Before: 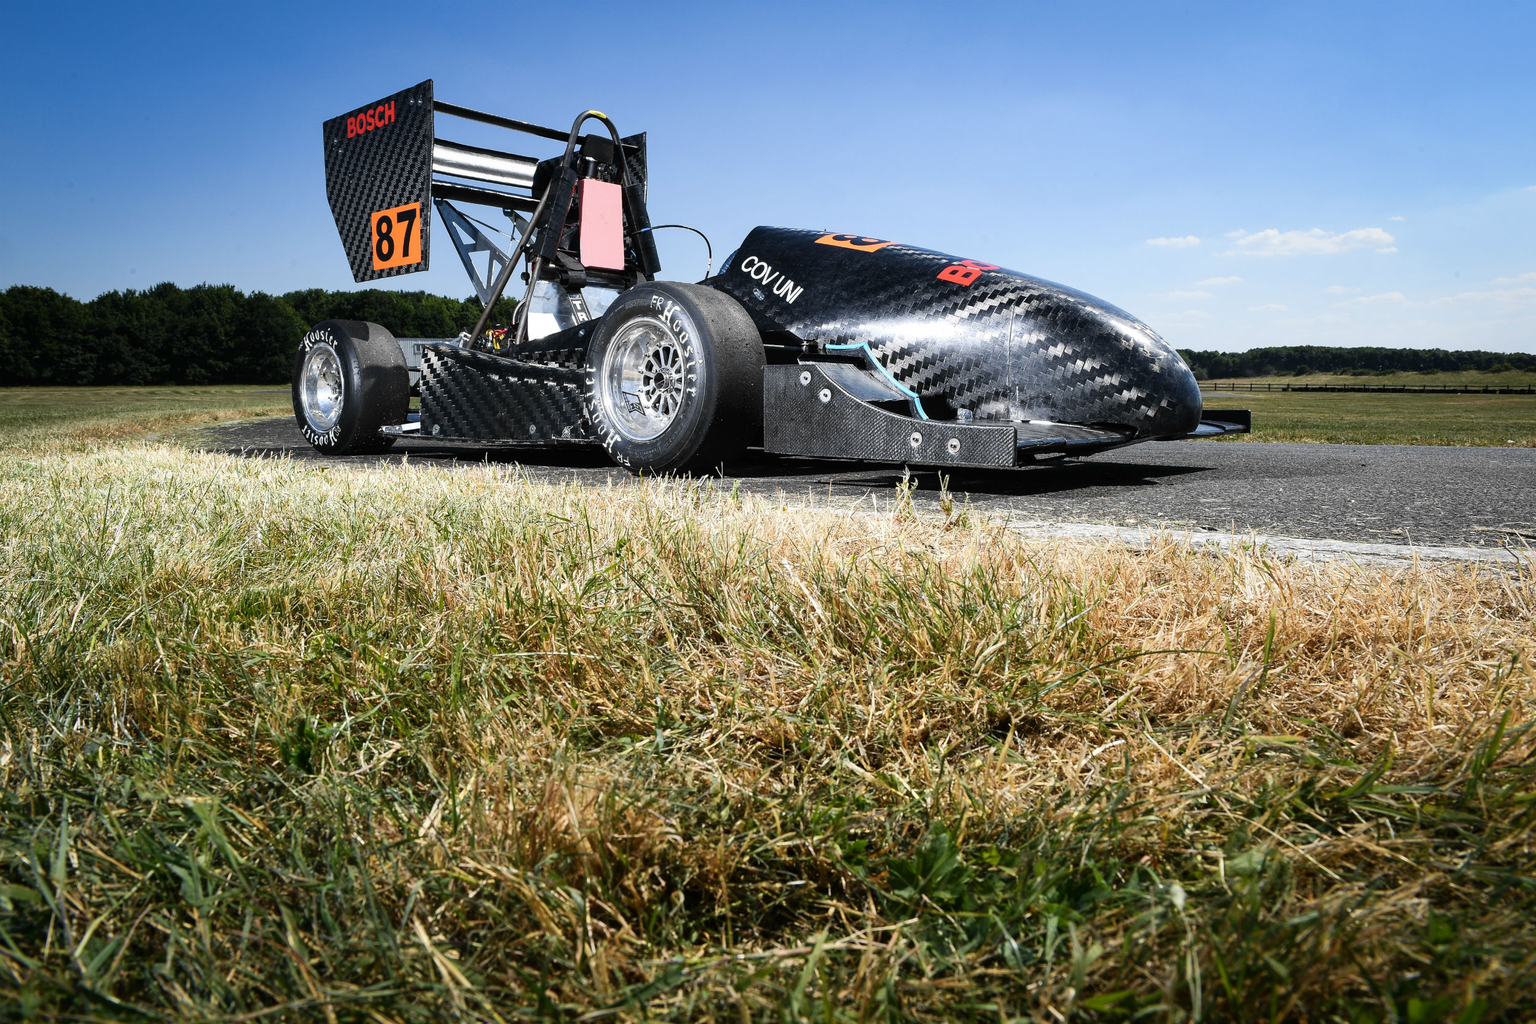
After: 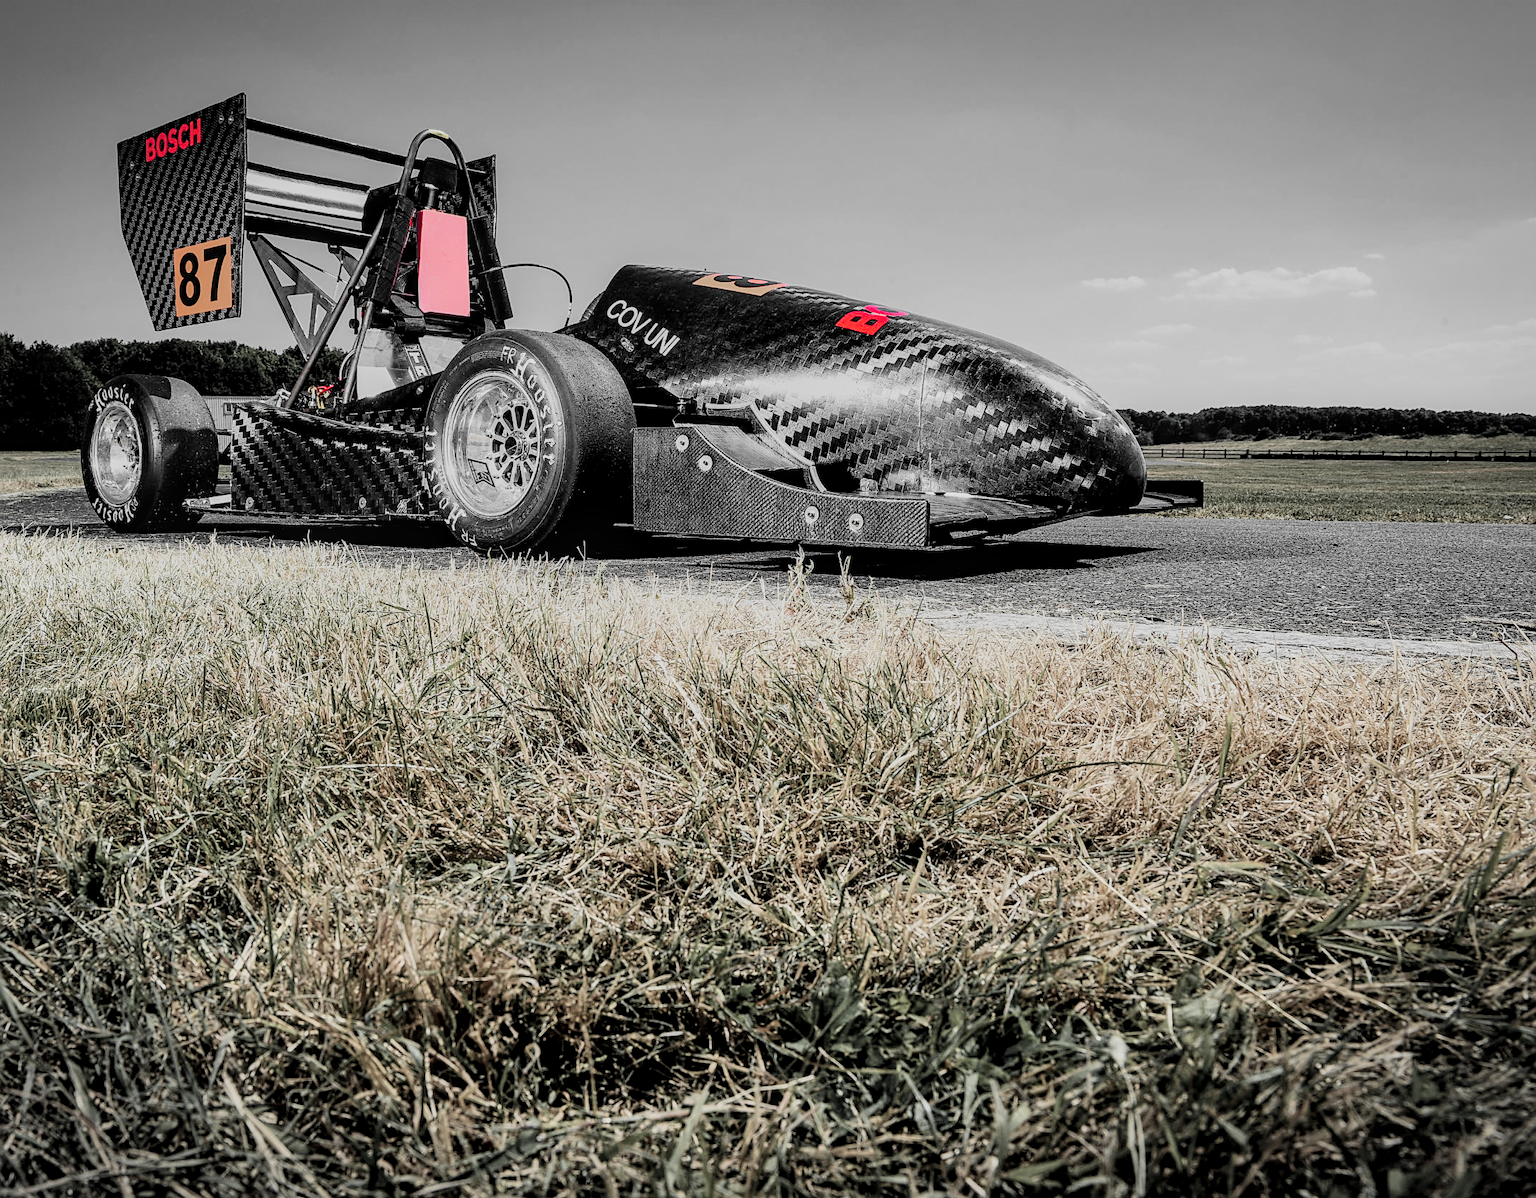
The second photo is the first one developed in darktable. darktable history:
filmic rgb: black relative exposure -6.15 EV, white relative exposure 6.96 EV, hardness 2.23, color science v6 (2022)
sharpen: on, module defaults
crop and rotate: left 14.584%
shadows and highlights: radius 125.46, shadows 30.51, highlights -30.51, low approximation 0.01, soften with gaussian
local contrast: detail 130%
color zones: curves: ch1 [(0, 0.831) (0.08, 0.771) (0.157, 0.268) (0.241, 0.207) (0.562, -0.005) (0.714, -0.013) (0.876, 0.01) (1, 0.831)]
vignetting: fall-off start 100%, brightness -0.282, width/height ratio 1.31
exposure: exposure 0.496 EV, compensate highlight preservation false
